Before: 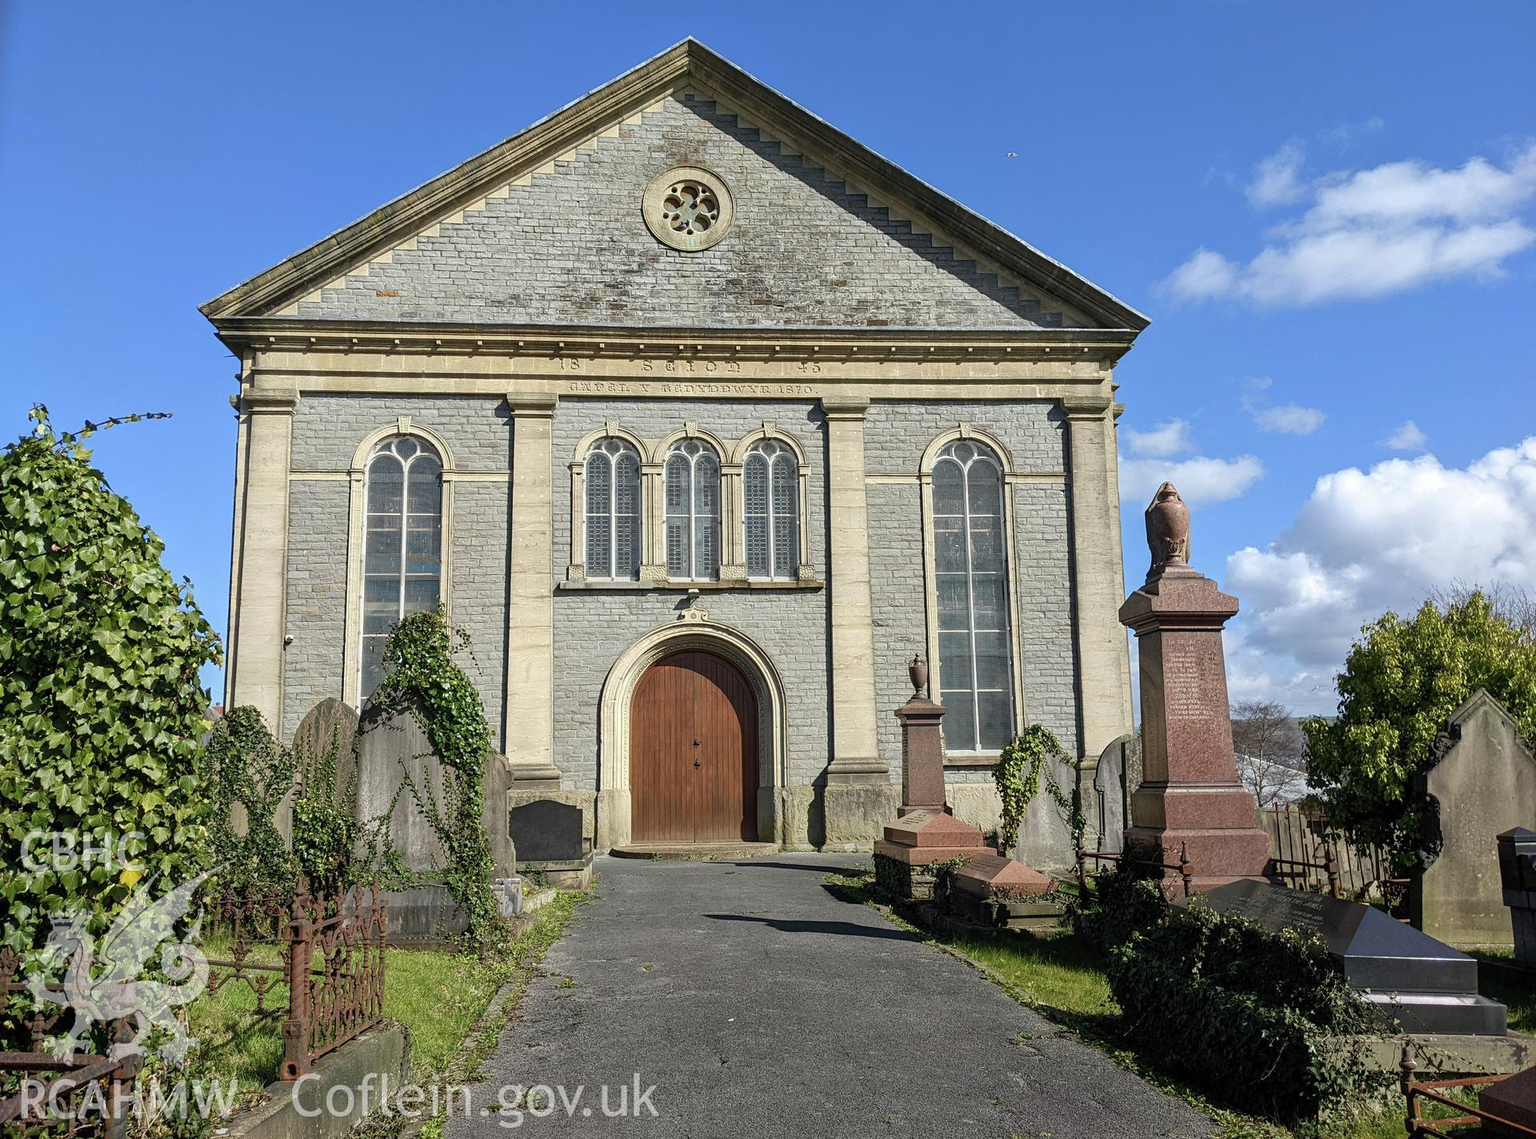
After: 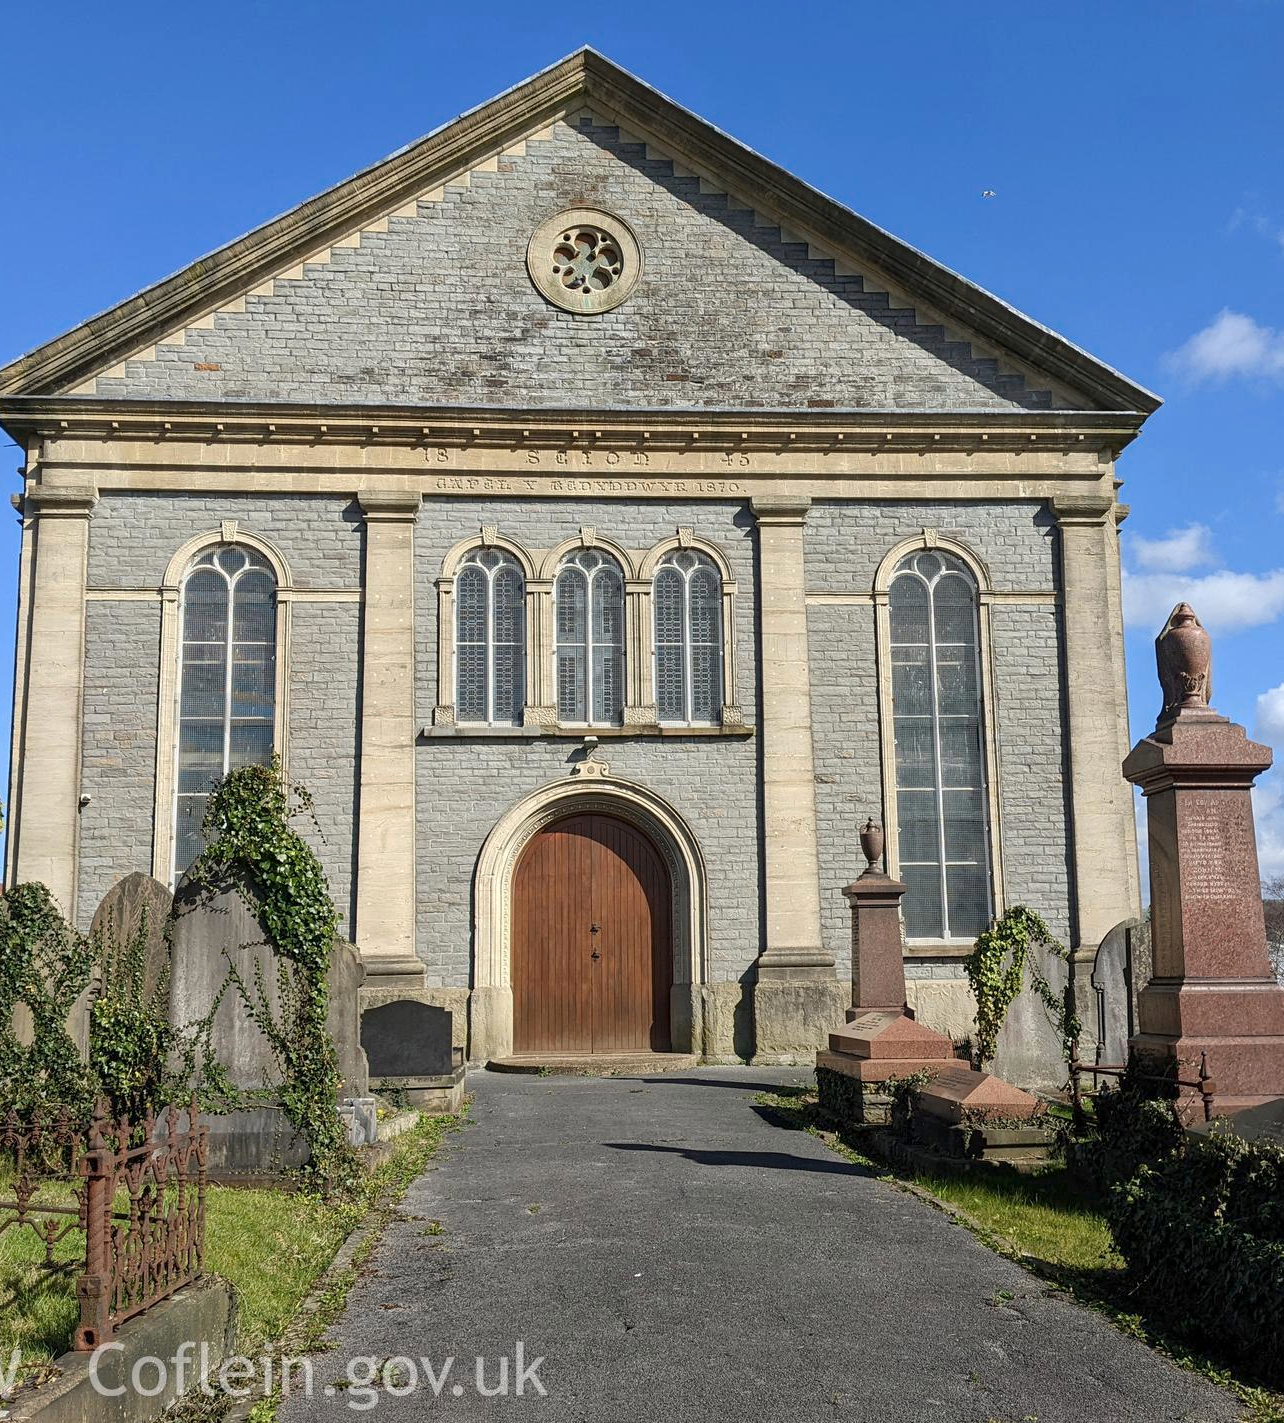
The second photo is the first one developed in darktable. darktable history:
crop and rotate: left 14.424%, right 18.665%
